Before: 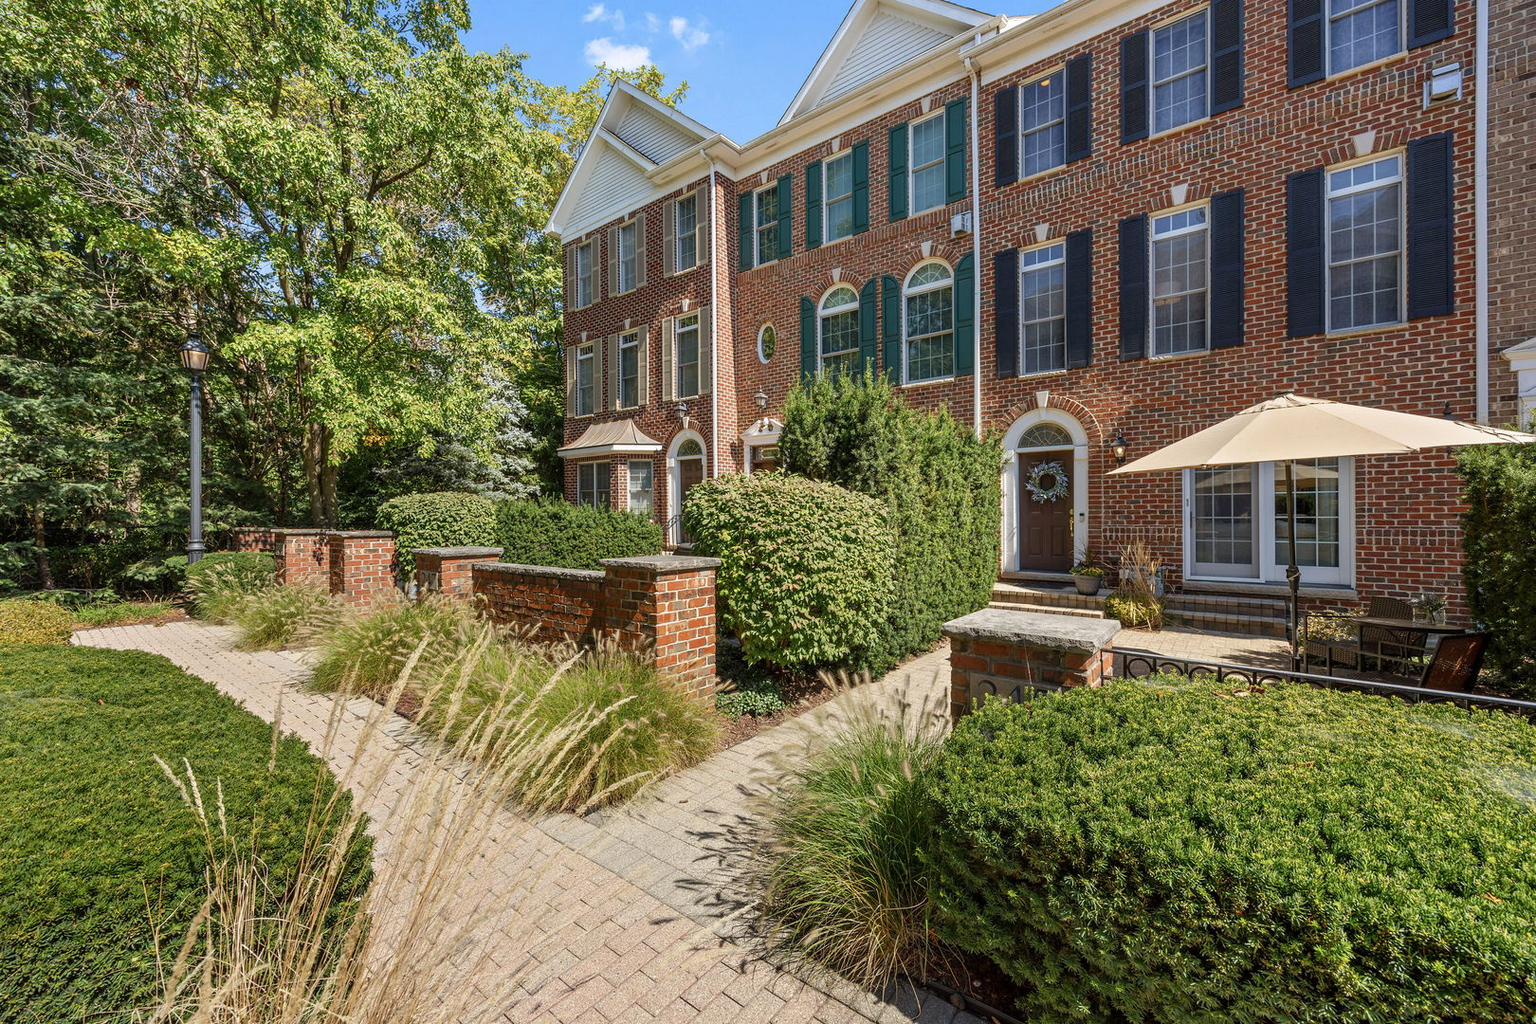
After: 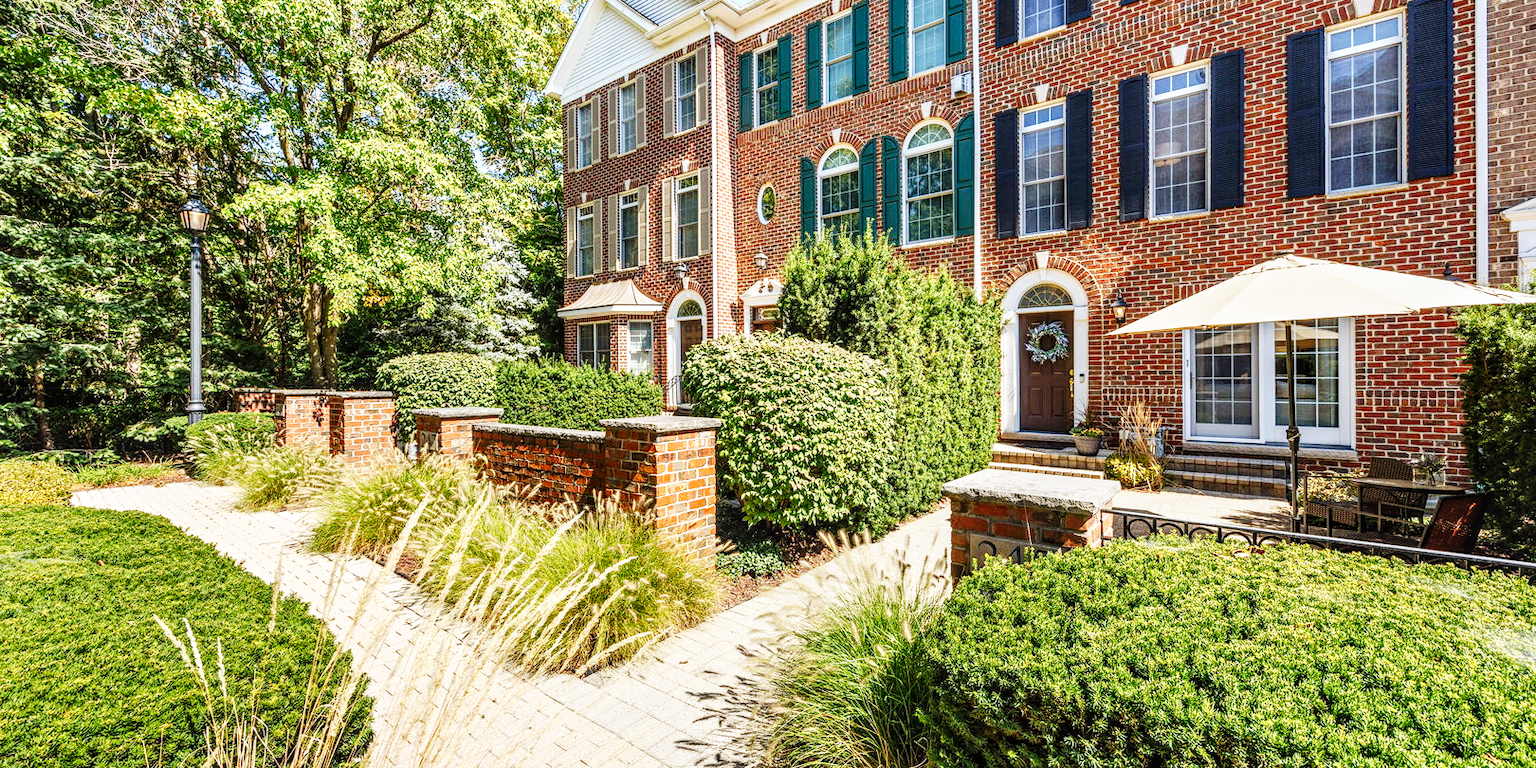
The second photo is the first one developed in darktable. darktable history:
local contrast: on, module defaults
crop: top 13.612%, bottom 11.305%
base curve: curves: ch0 [(0, 0) (0.007, 0.004) (0.027, 0.03) (0.046, 0.07) (0.207, 0.54) (0.442, 0.872) (0.673, 0.972) (1, 1)], preserve colors none
